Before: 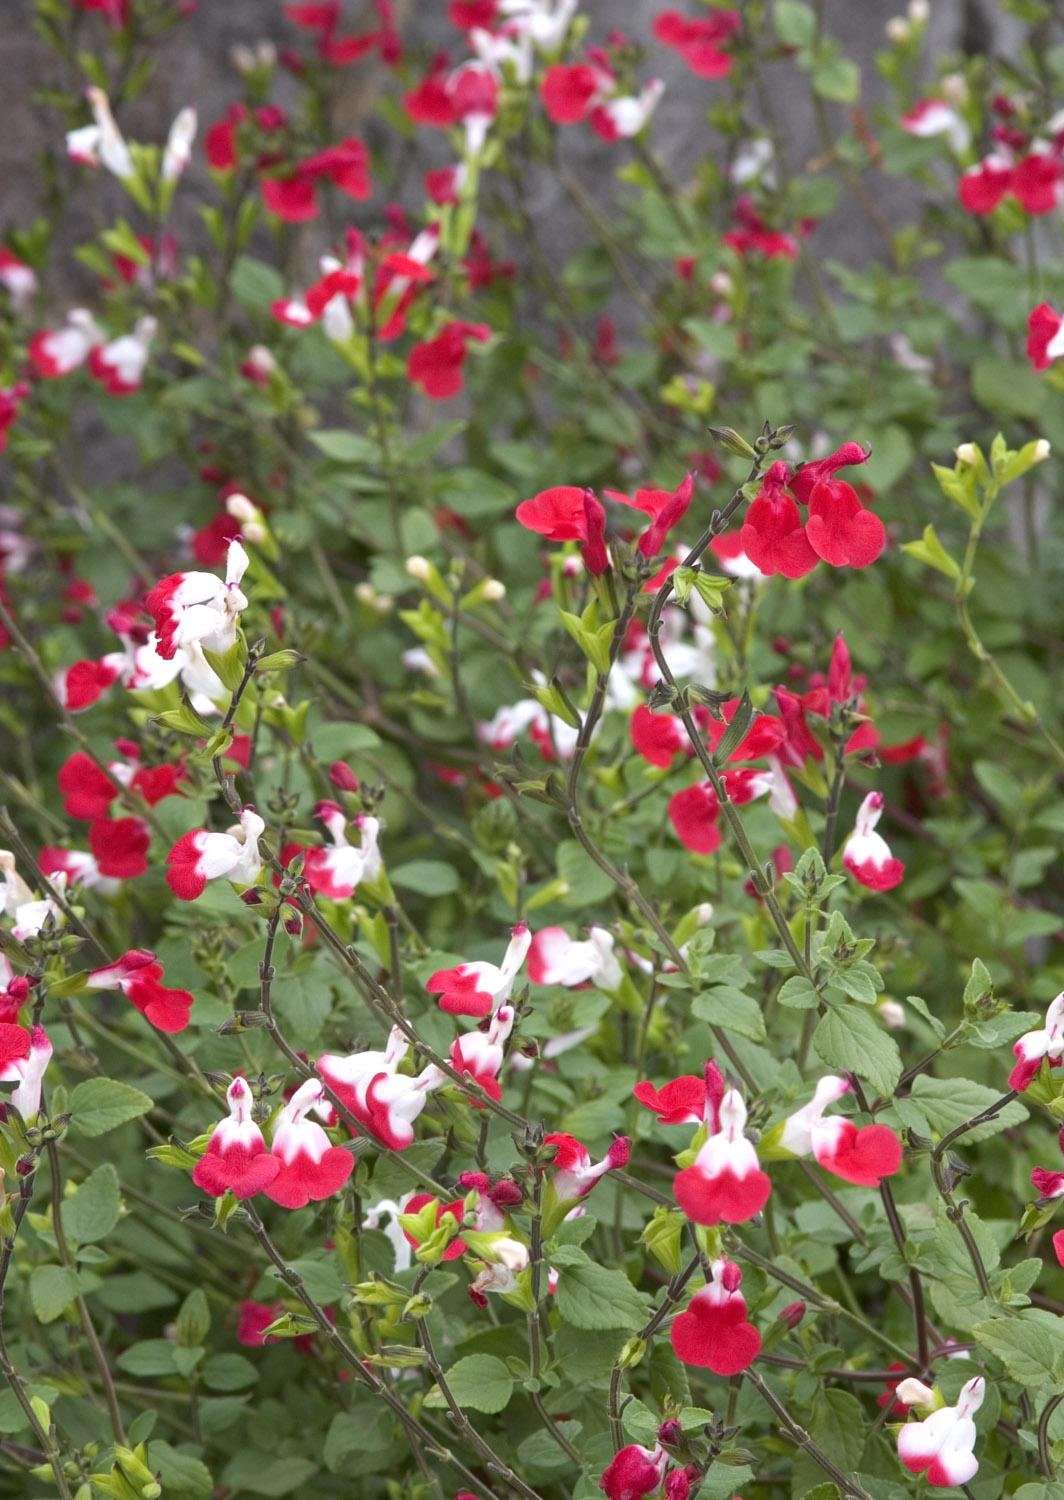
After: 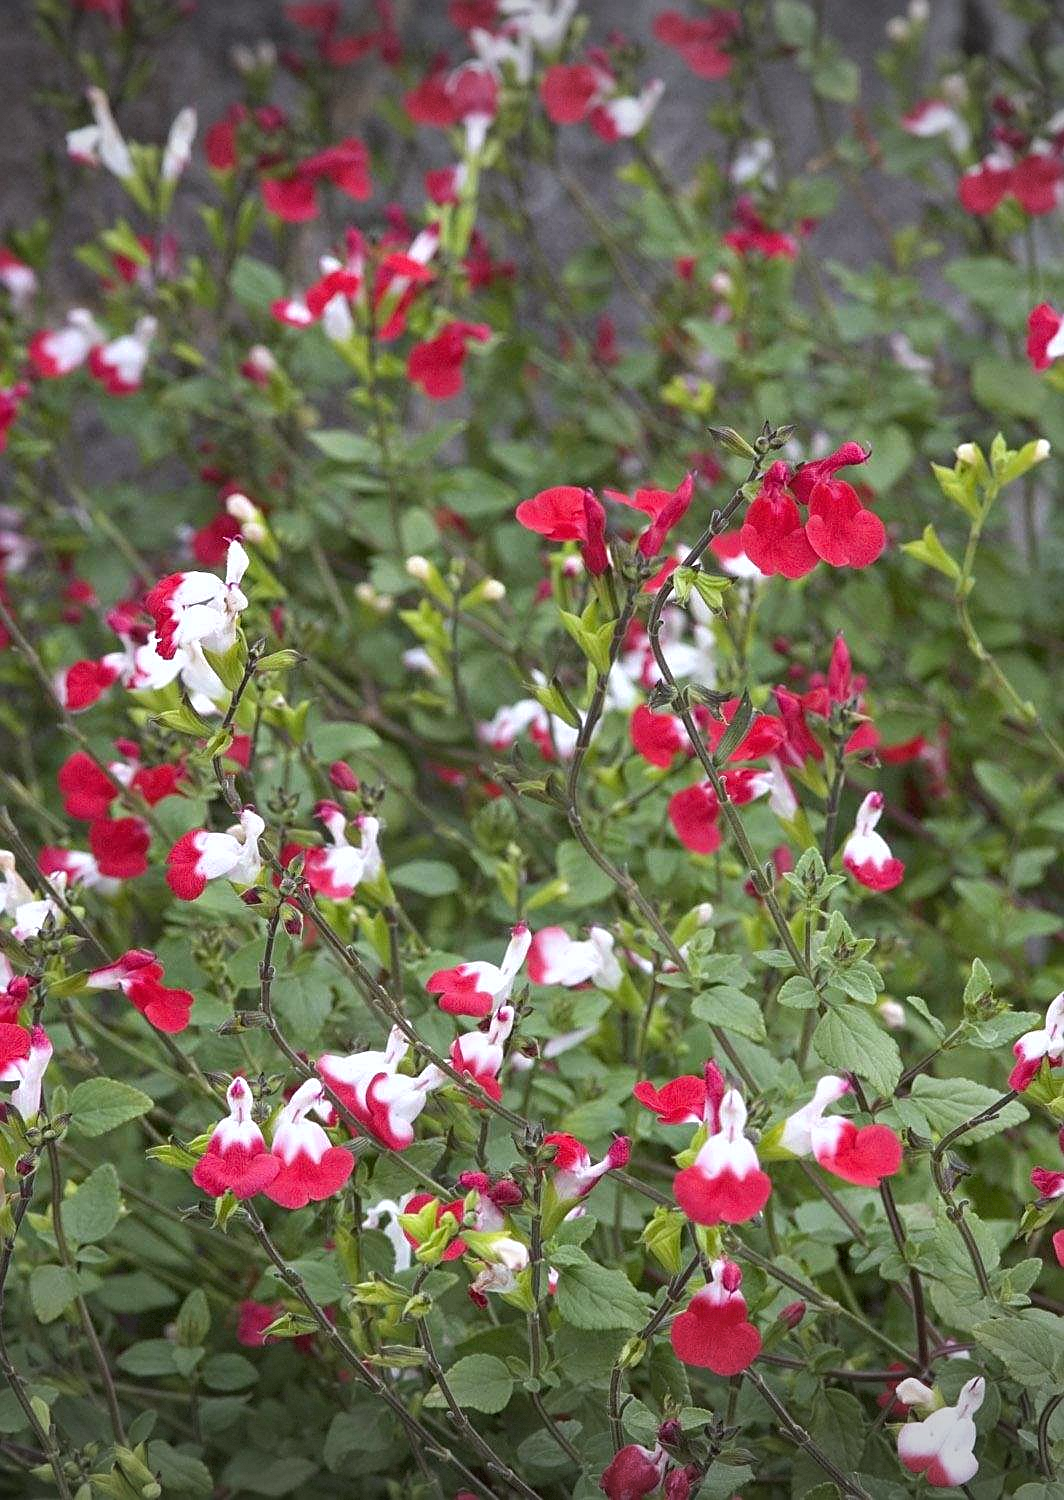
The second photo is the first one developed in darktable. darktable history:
vignetting: fall-off start 100%, brightness -0.406, saturation -0.3, width/height ratio 1.324, dithering 8-bit output, unbound false
white balance: red 0.983, blue 1.036
sharpen: on, module defaults
